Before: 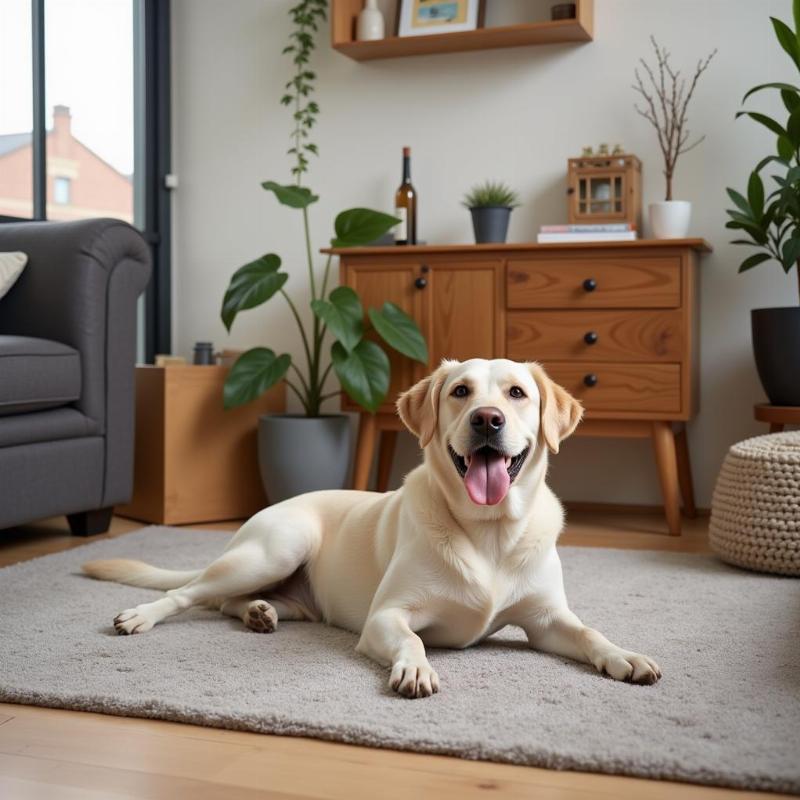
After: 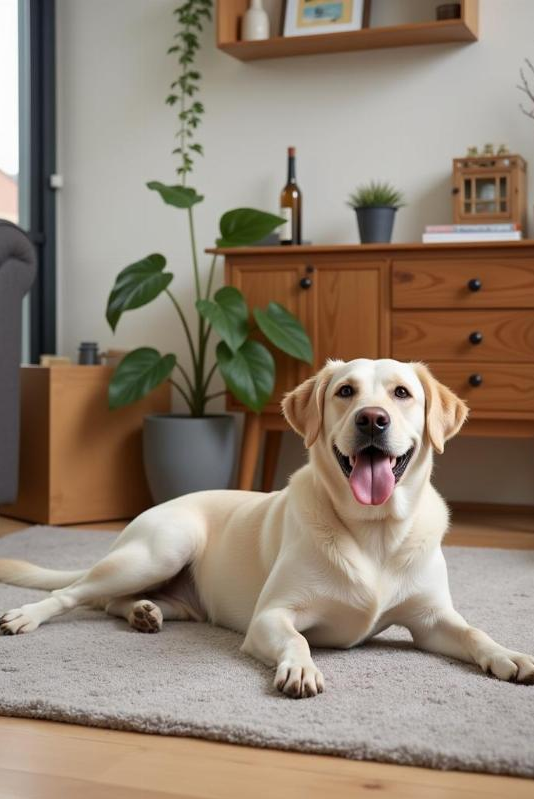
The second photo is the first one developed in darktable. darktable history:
crop and rotate: left 14.456%, right 18.787%
